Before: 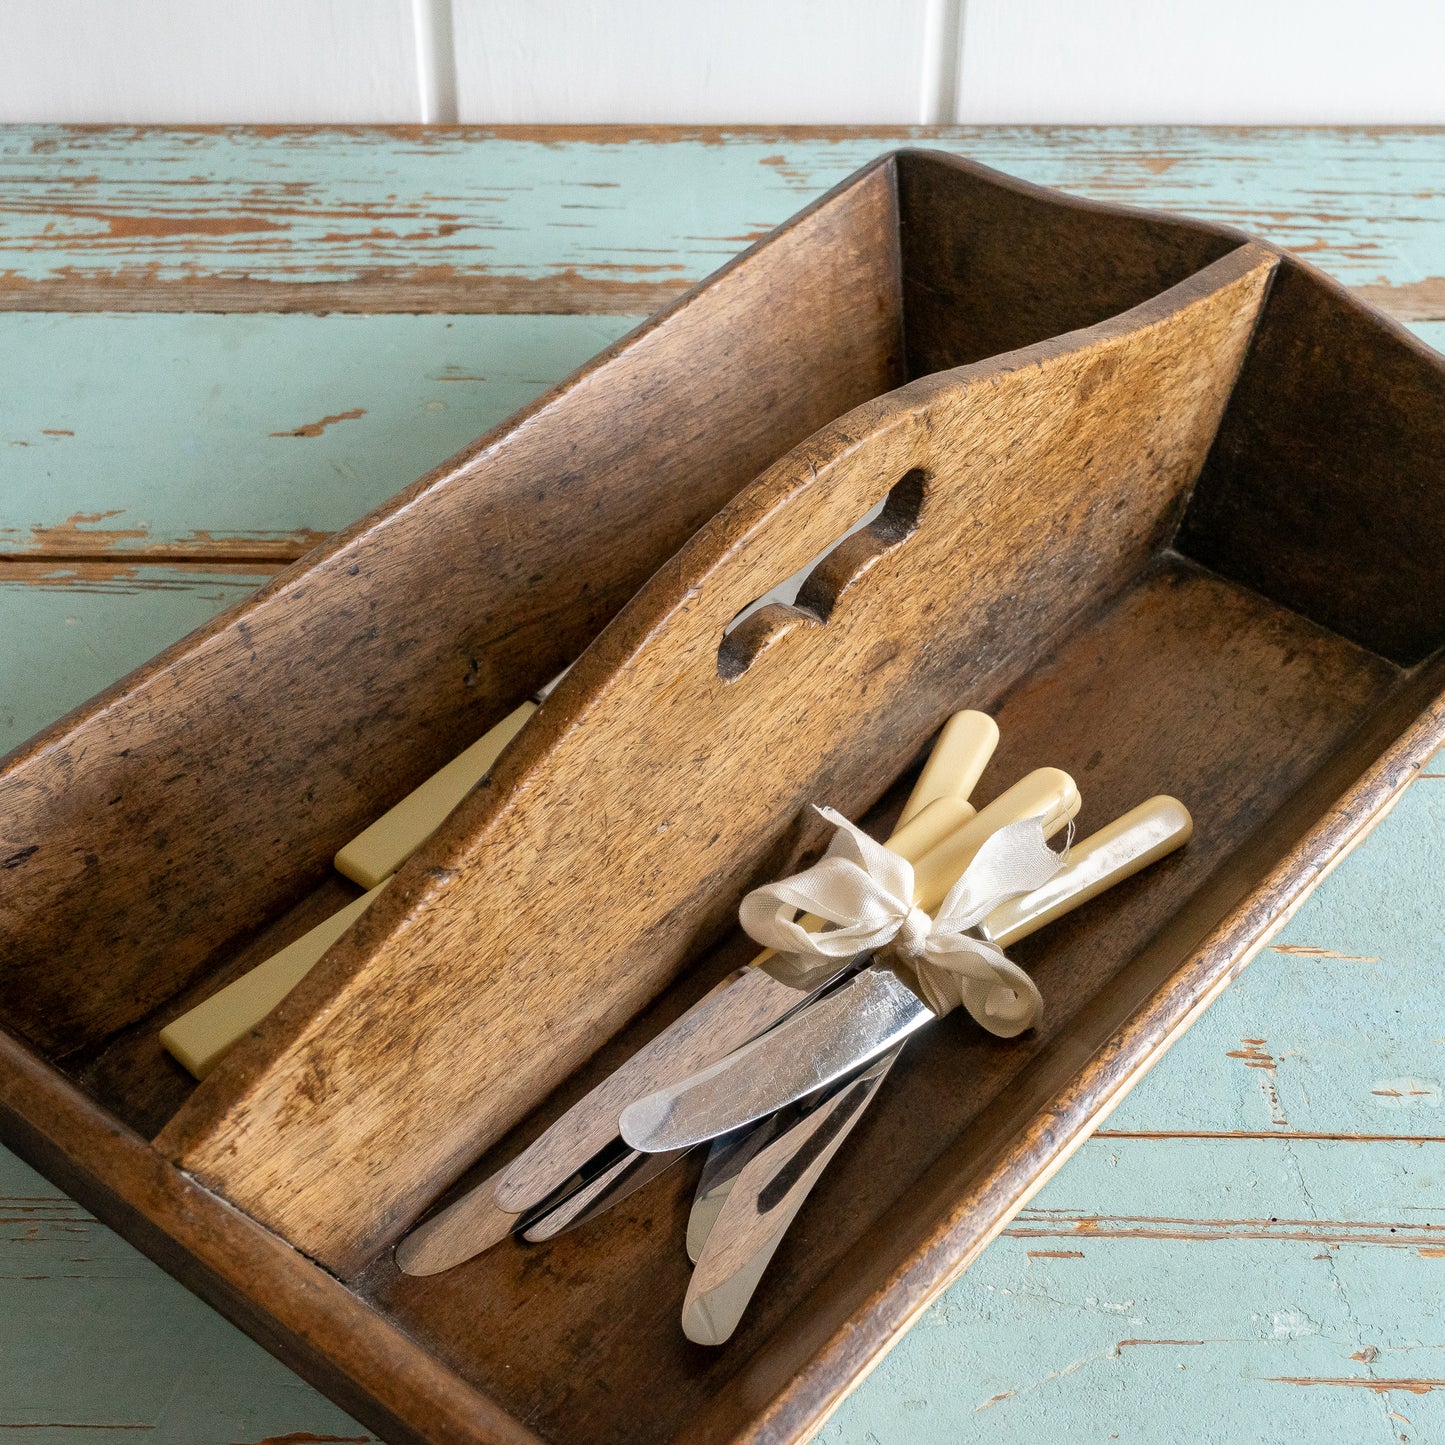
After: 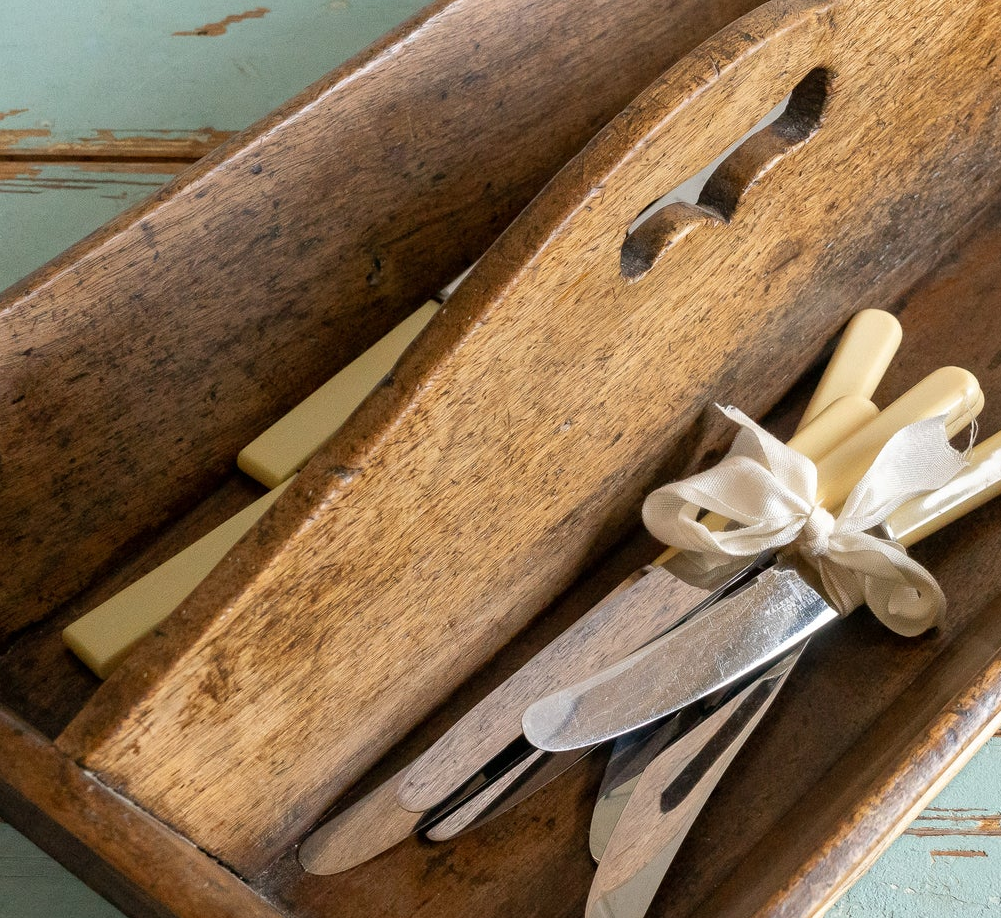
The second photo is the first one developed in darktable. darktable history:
crop: left 6.761%, top 27.767%, right 23.898%, bottom 8.65%
